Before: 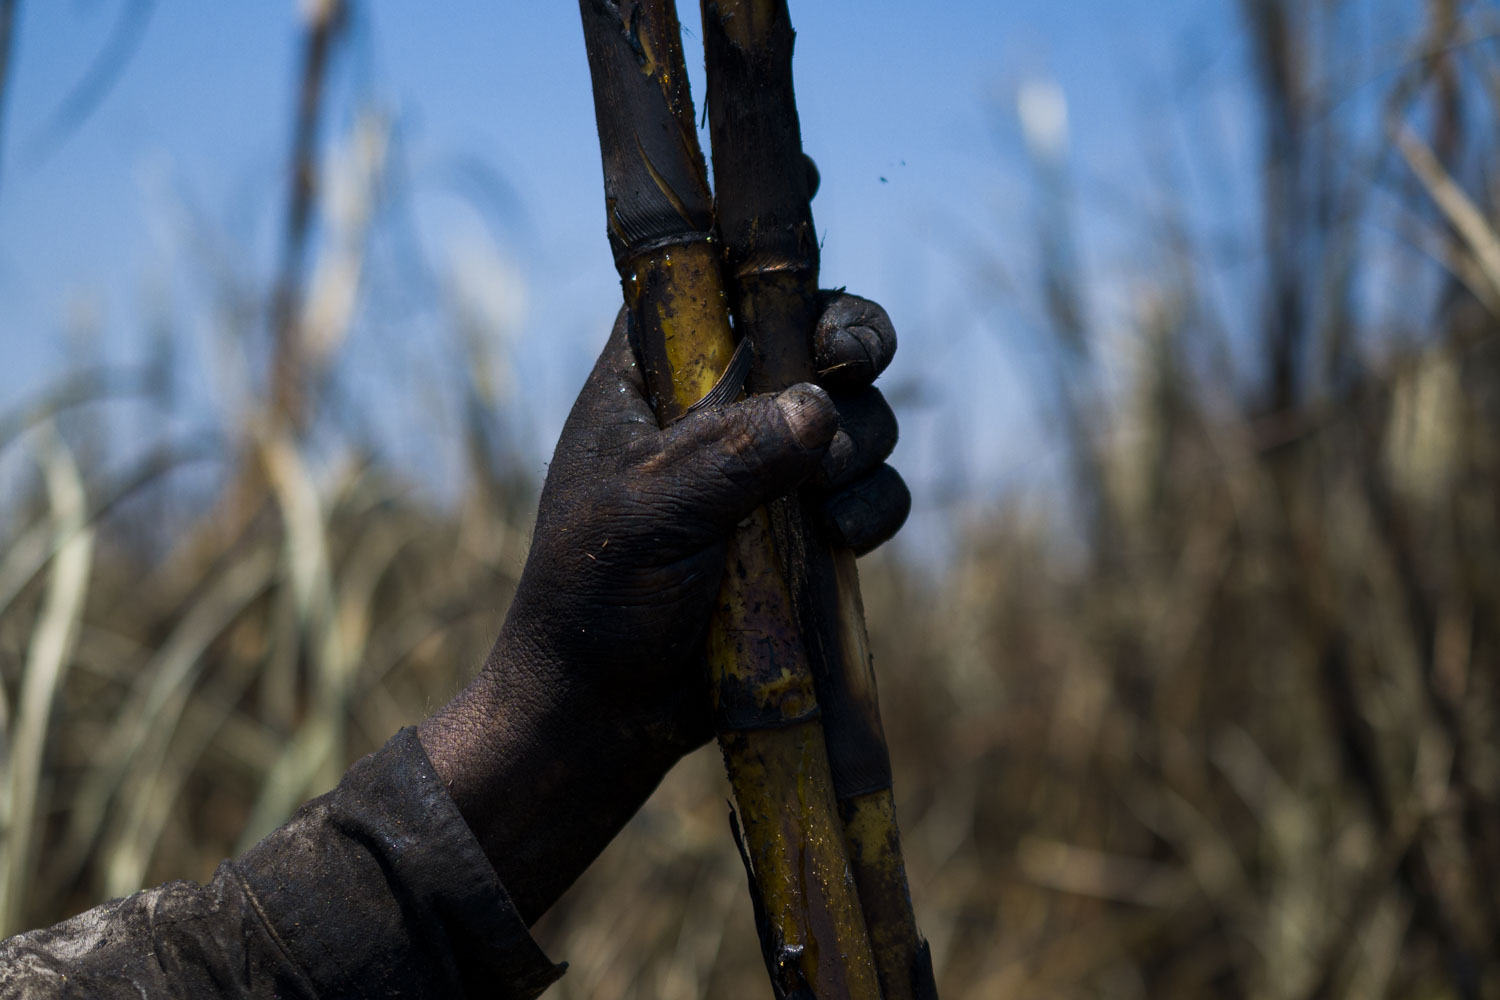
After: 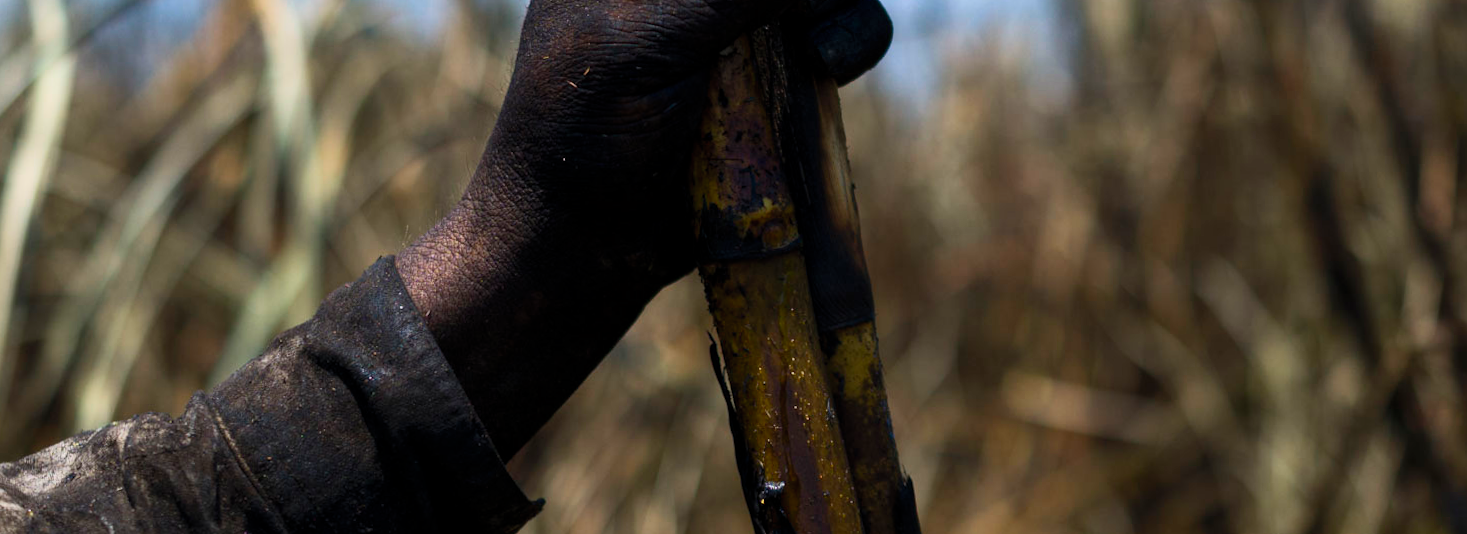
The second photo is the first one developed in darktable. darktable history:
rotate and perspective: rotation 0.226°, lens shift (vertical) -0.042, crop left 0.023, crop right 0.982, crop top 0.006, crop bottom 0.994
crop and rotate: top 46.237%
contrast brightness saturation: contrast 0.2, brightness 0.16, saturation 0.22
